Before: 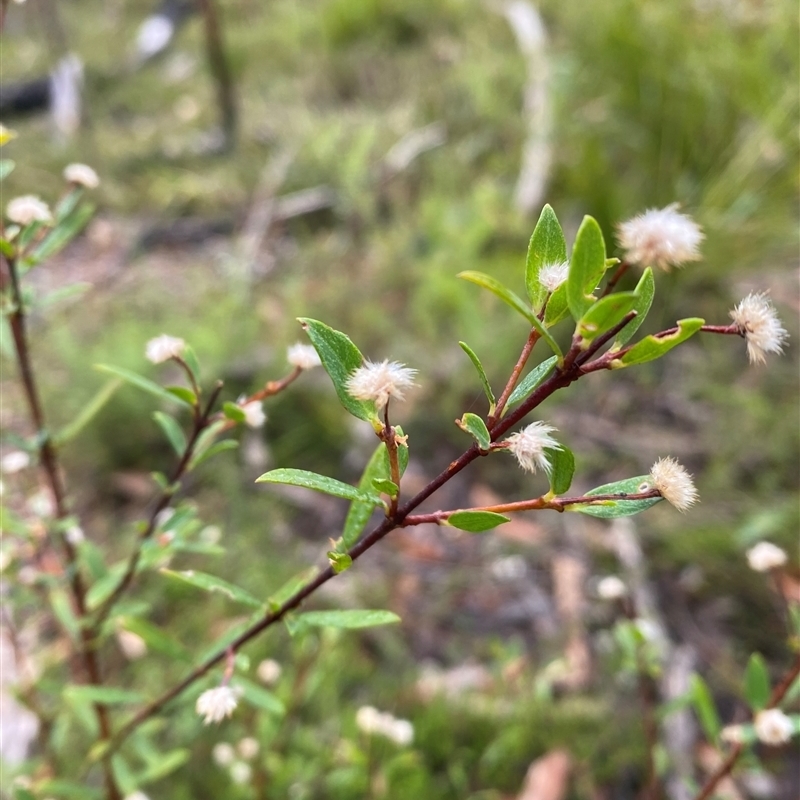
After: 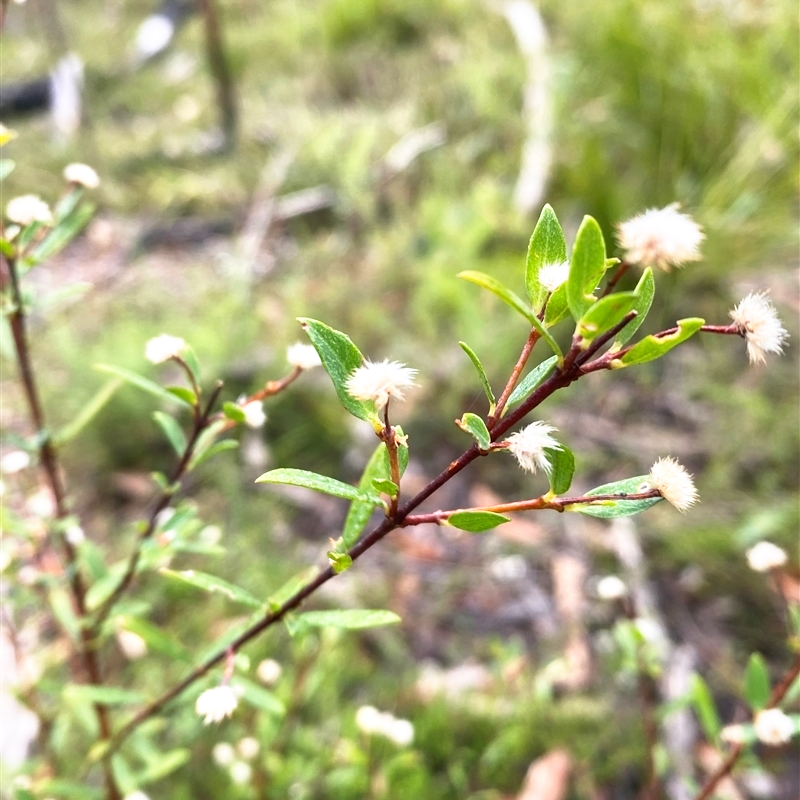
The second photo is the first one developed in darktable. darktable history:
local contrast: mode bilateral grid, contrast 19, coarseness 51, detail 119%, midtone range 0.2
base curve: curves: ch0 [(0, 0) (0.557, 0.834) (1, 1)], preserve colors none
